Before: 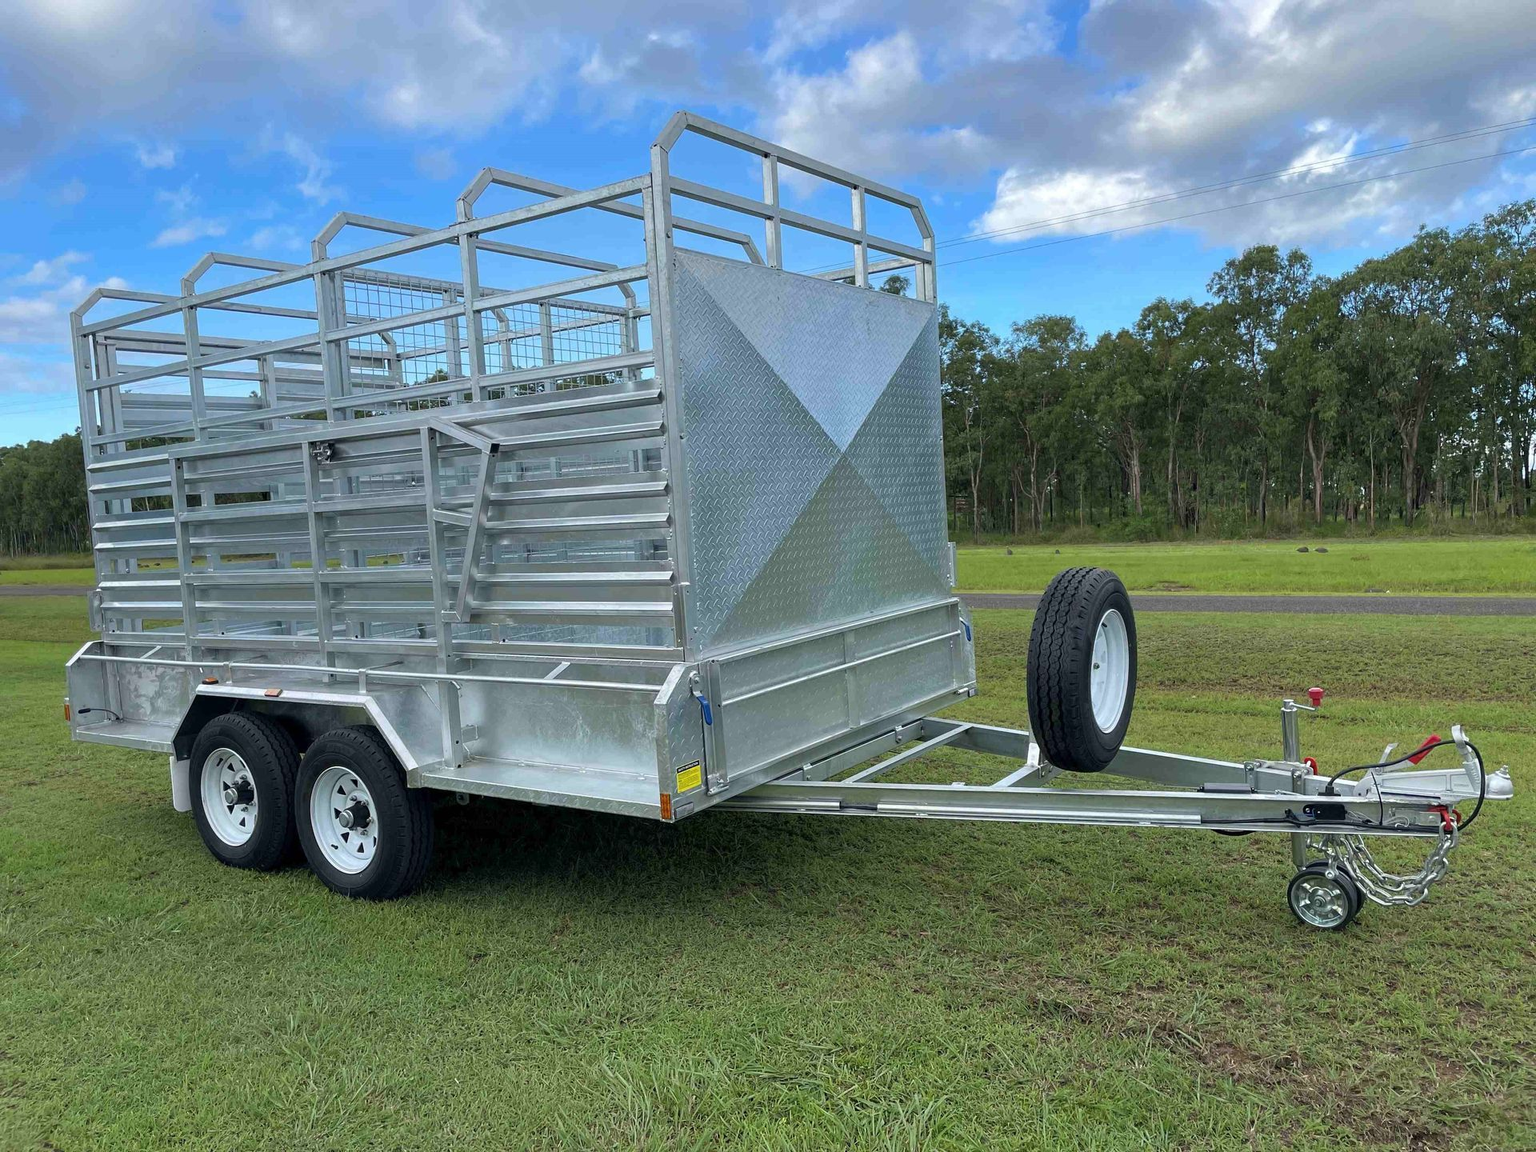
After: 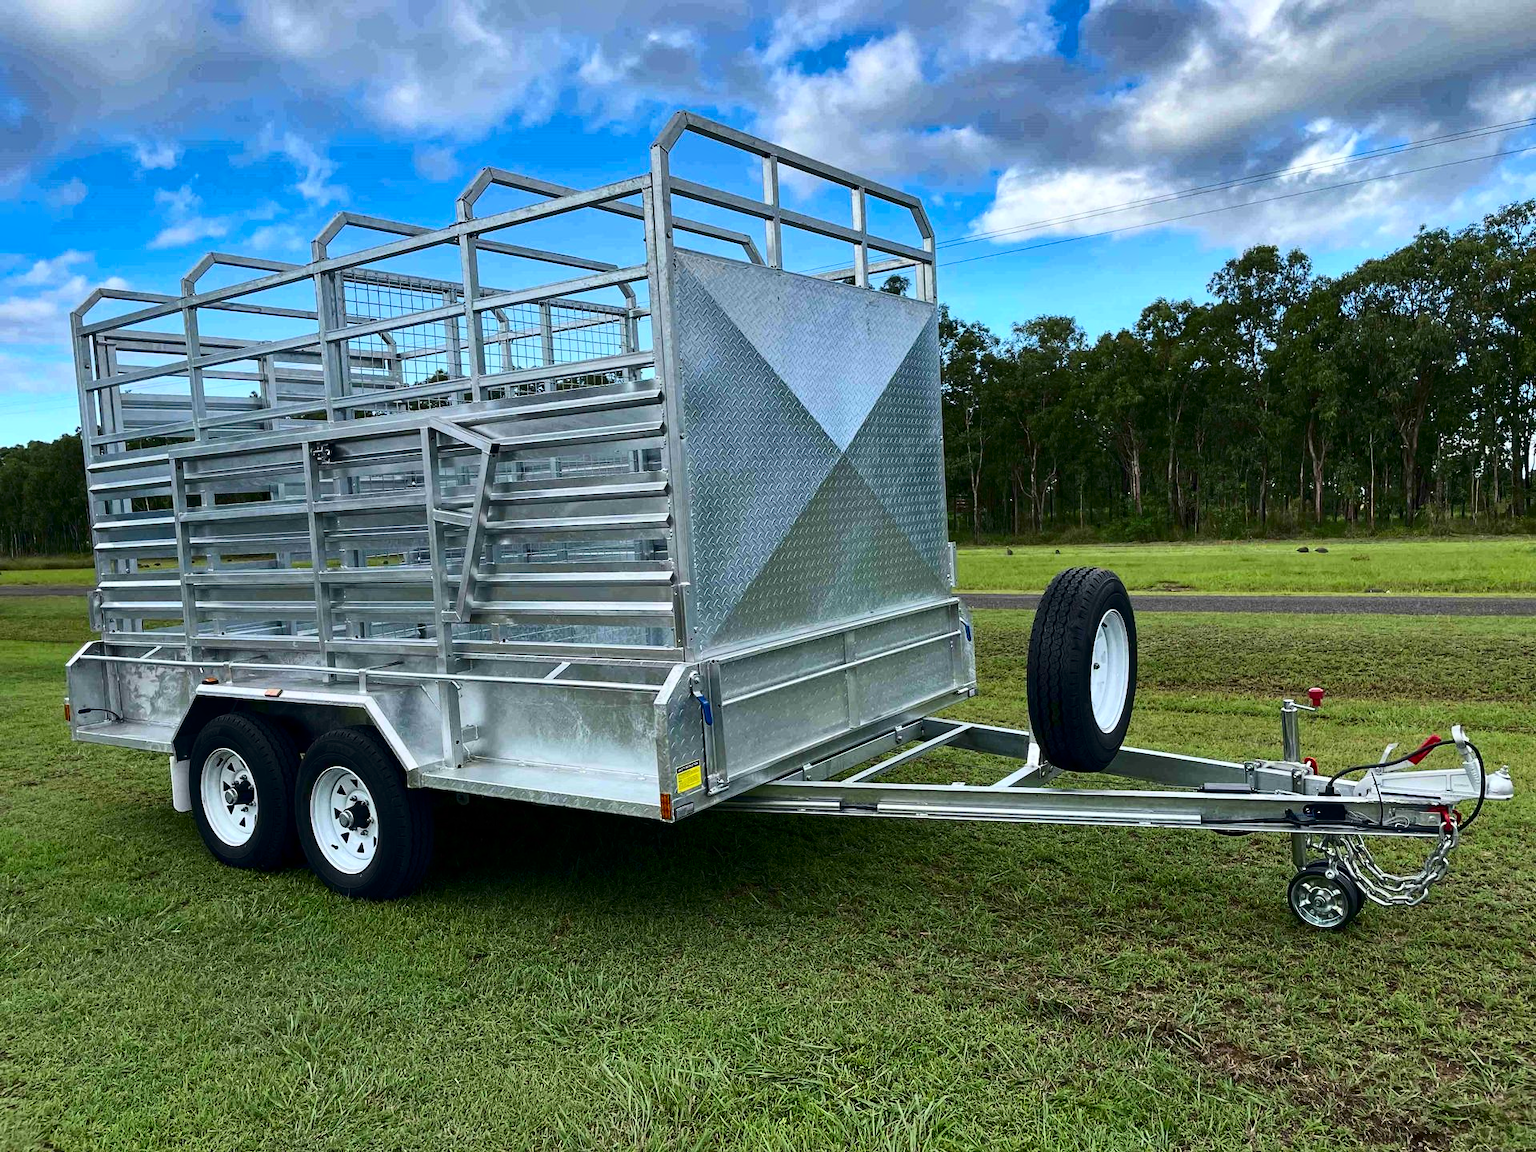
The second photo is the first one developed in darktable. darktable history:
contrast brightness saturation: contrast 0.32, brightness -0.08, saturation 0.17
exposure: compensate highlight preservation false
shadows and highlights: shadows 30.63, highlights -63.22, shadows color adjustment 98%, highlights color adjustment 58.61%, soften with gaussian
